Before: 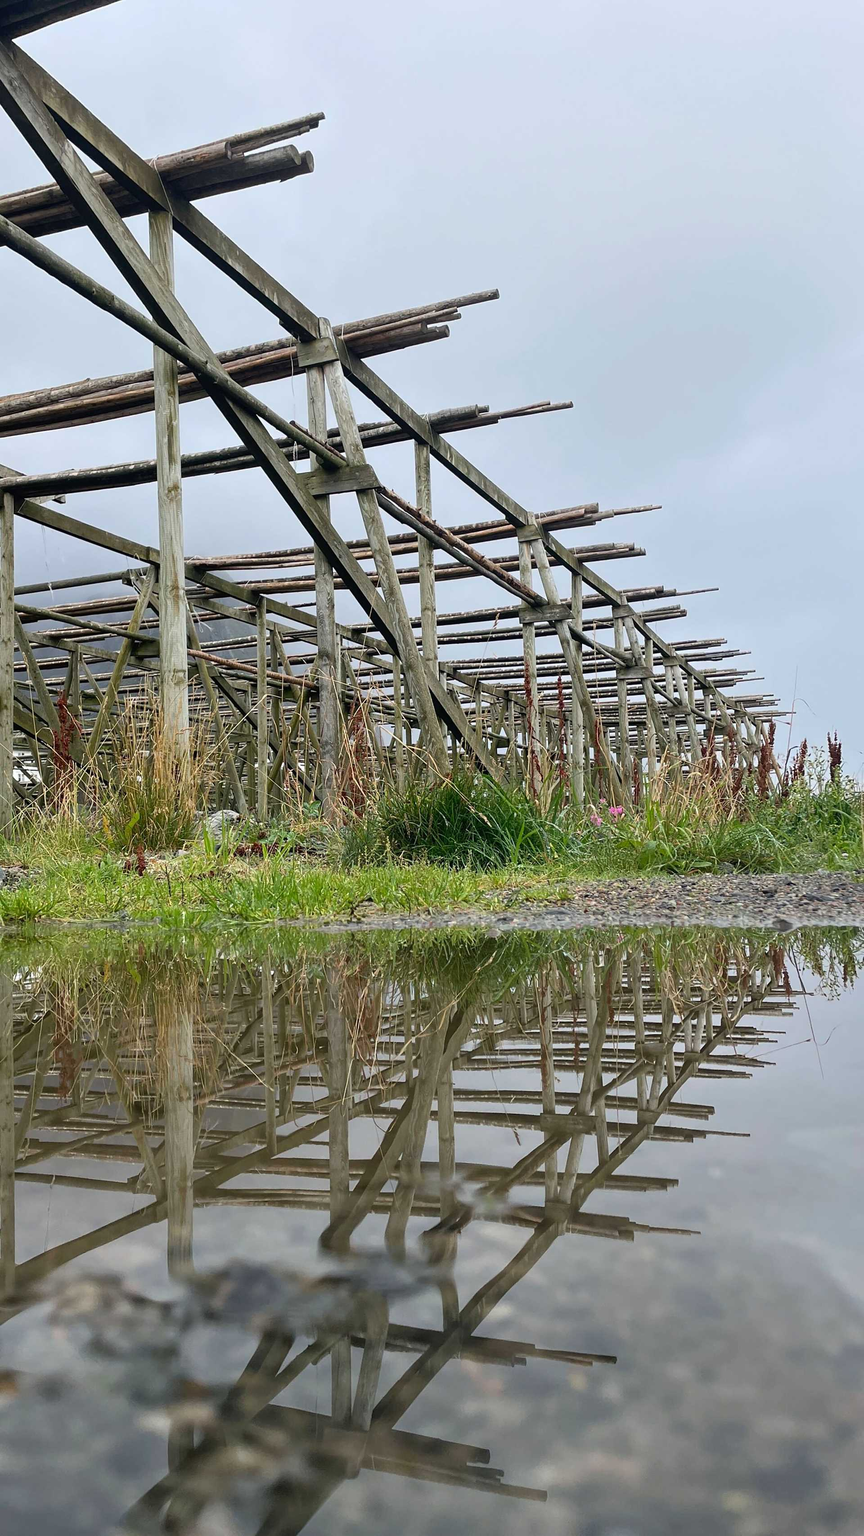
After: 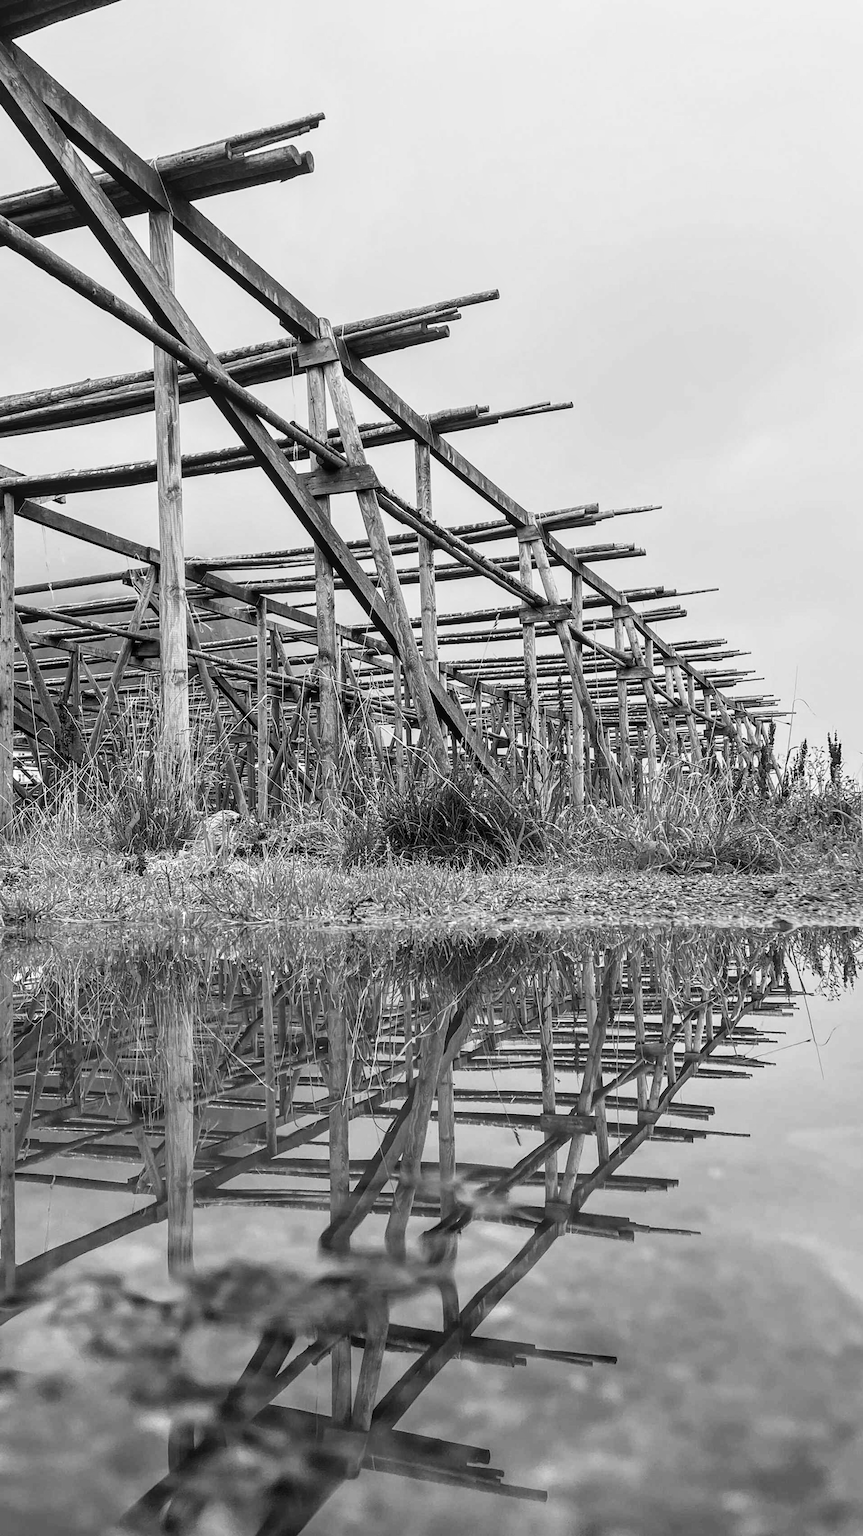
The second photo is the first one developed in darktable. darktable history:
monochrome: on, module defaults
local contrast: on, module defaults
tone curve: curves: ch0 [(0, 0.01) (0.037, 0.032) (0.131, 0.108) (0.275, 0.258) (0.483, 0.512) (0.61, 0.661) (0.696, 0.76) (0.792, 0.867) (0.911, 0.955) (0.997, 0.995)]; ch1 [(0, 0) (0.308, 0.268) (0.425, 0.383) (0.503, 0.502) (0.529, 0.543) (0.706, 0.754) (0.869, 0.907) (1, 1)]; ch2 [(0, 0) (0.228, 0.196) (0.336, 0.315) (0.399, 0.403) (0.485, 0.487) (0.502, 0.502) (0.525, 0.523) (0.545, 0.552) (0.587, 0.61) (0.636, 0.654) (0.711, 0.729) (0.855, 0.87) (0.998, 0.977)], color space Lab, independent channels, preserve colors none
